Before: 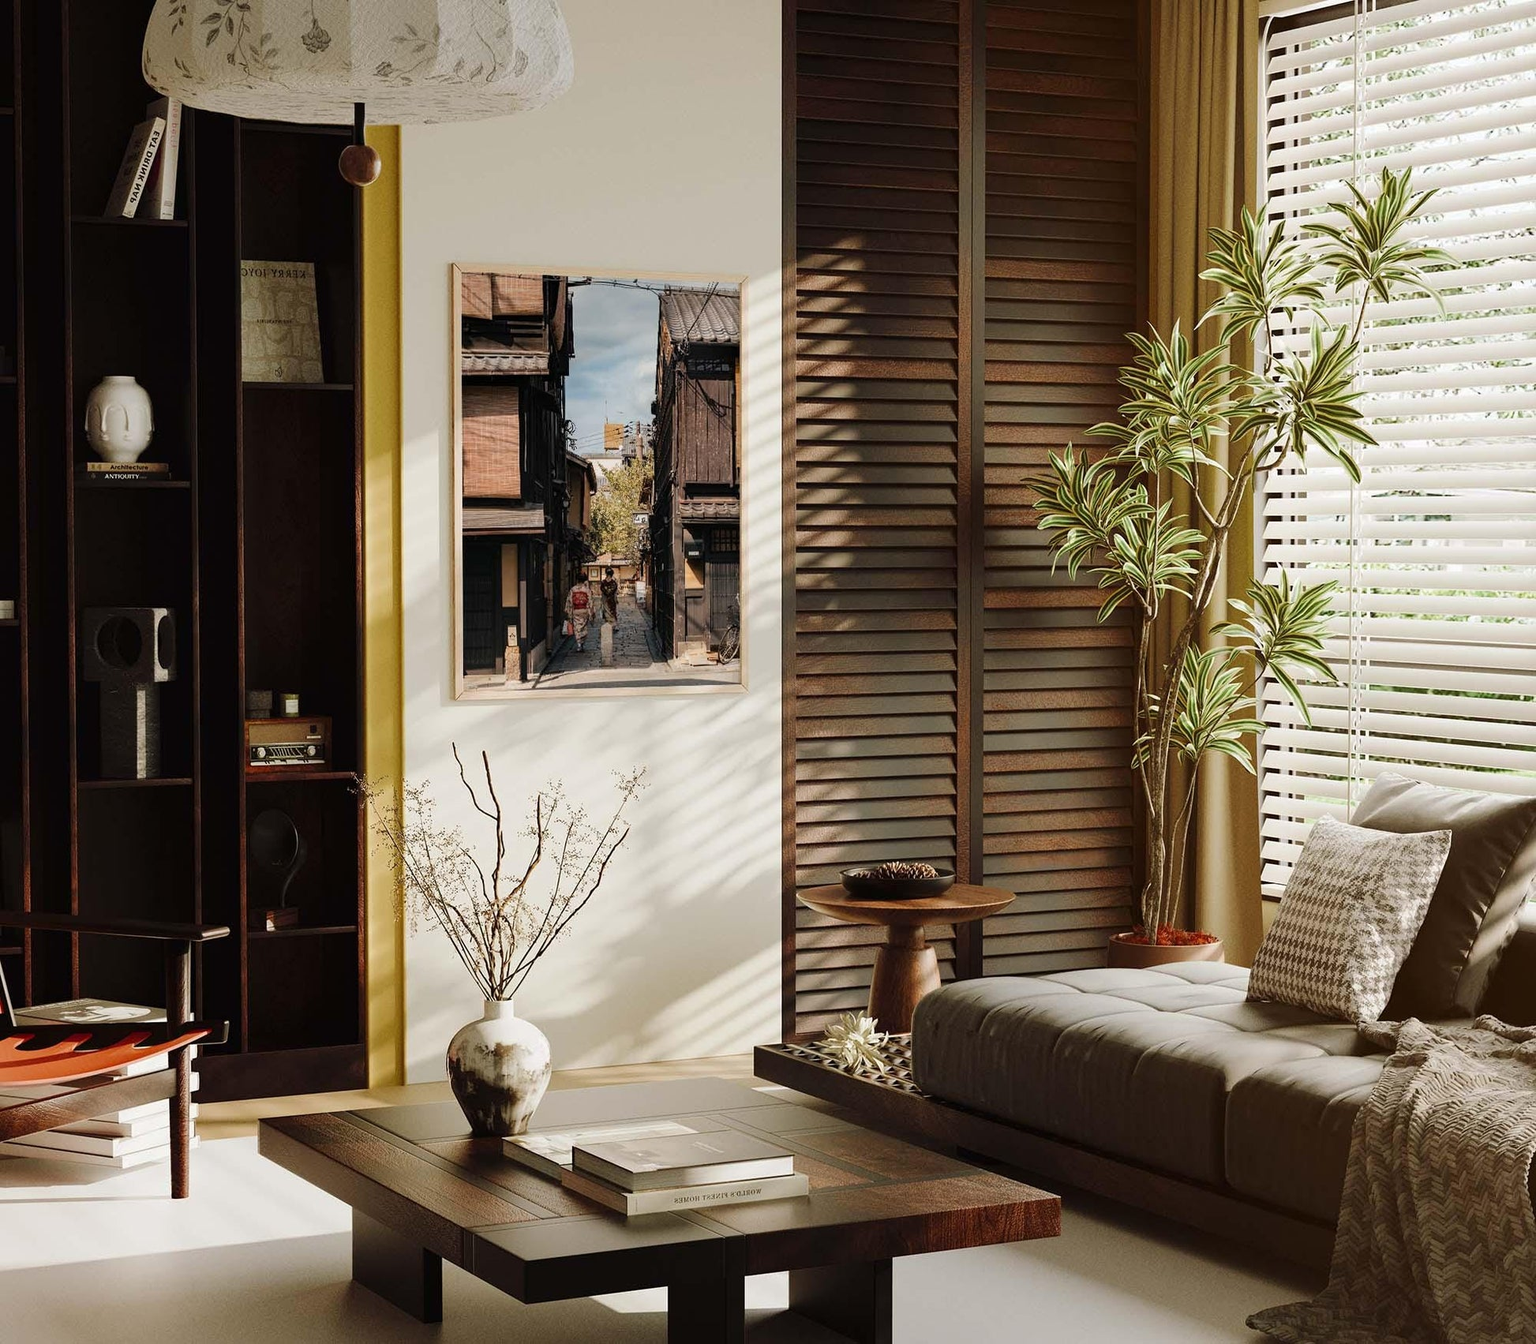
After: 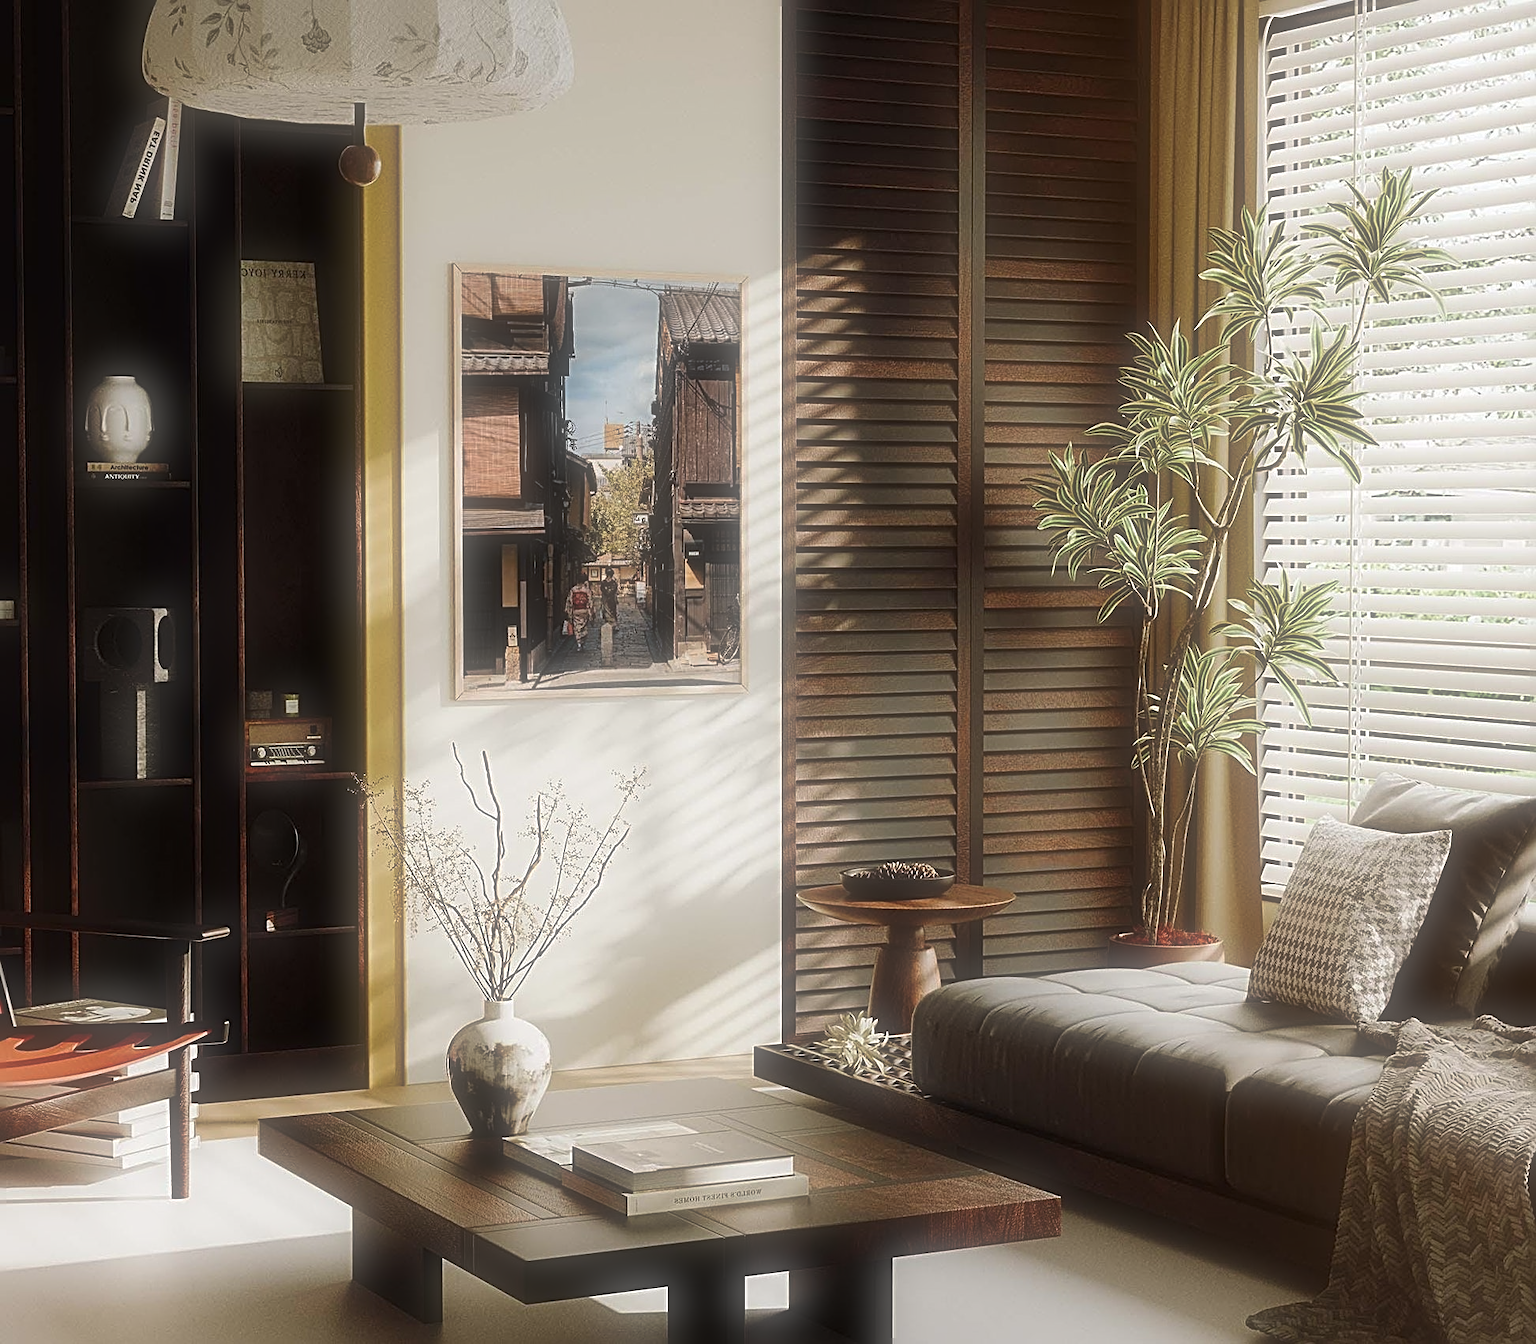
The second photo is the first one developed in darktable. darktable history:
soften: size 60.24%, saturation 65.46%, brightness 0.506 EV, mix 25.7%
sharpen: radius 2.817, amount 0.715
